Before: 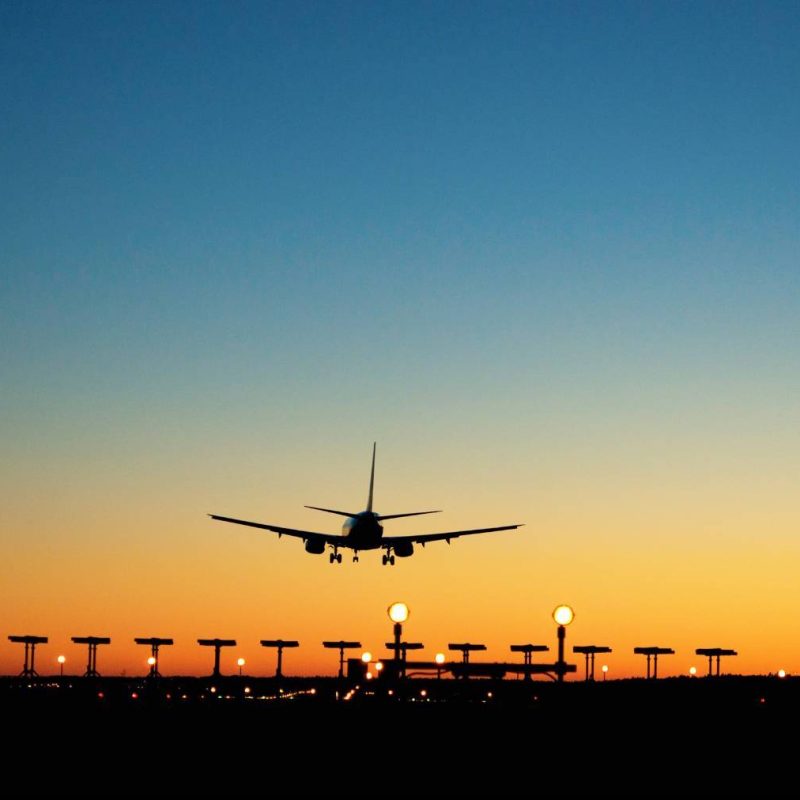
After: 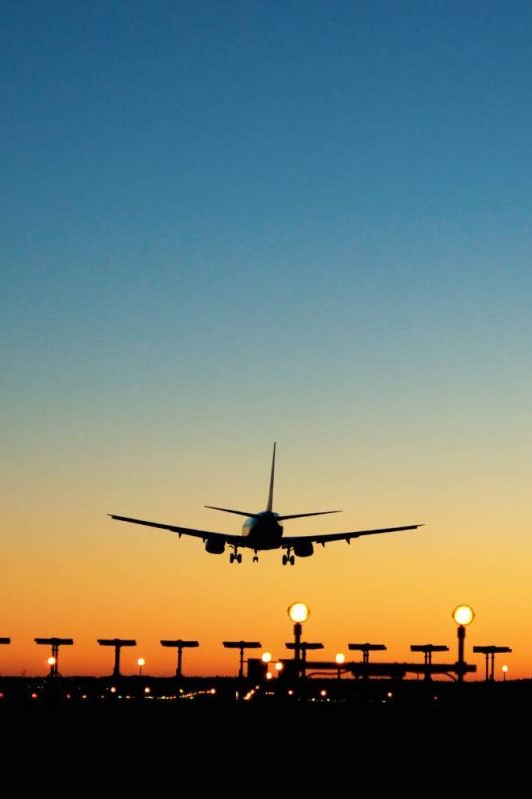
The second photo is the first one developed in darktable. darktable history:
crop and rotate: left 12.543%, right 20.894%
